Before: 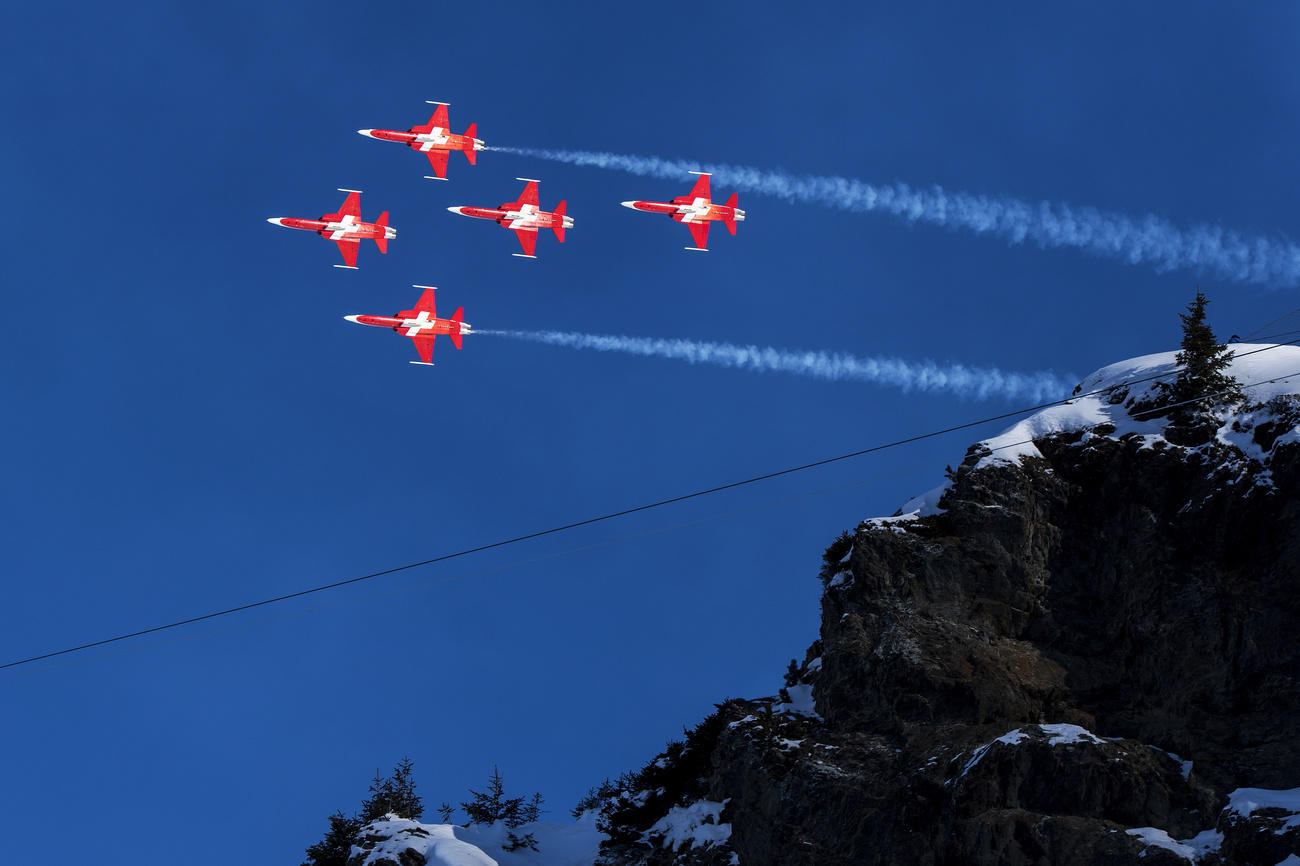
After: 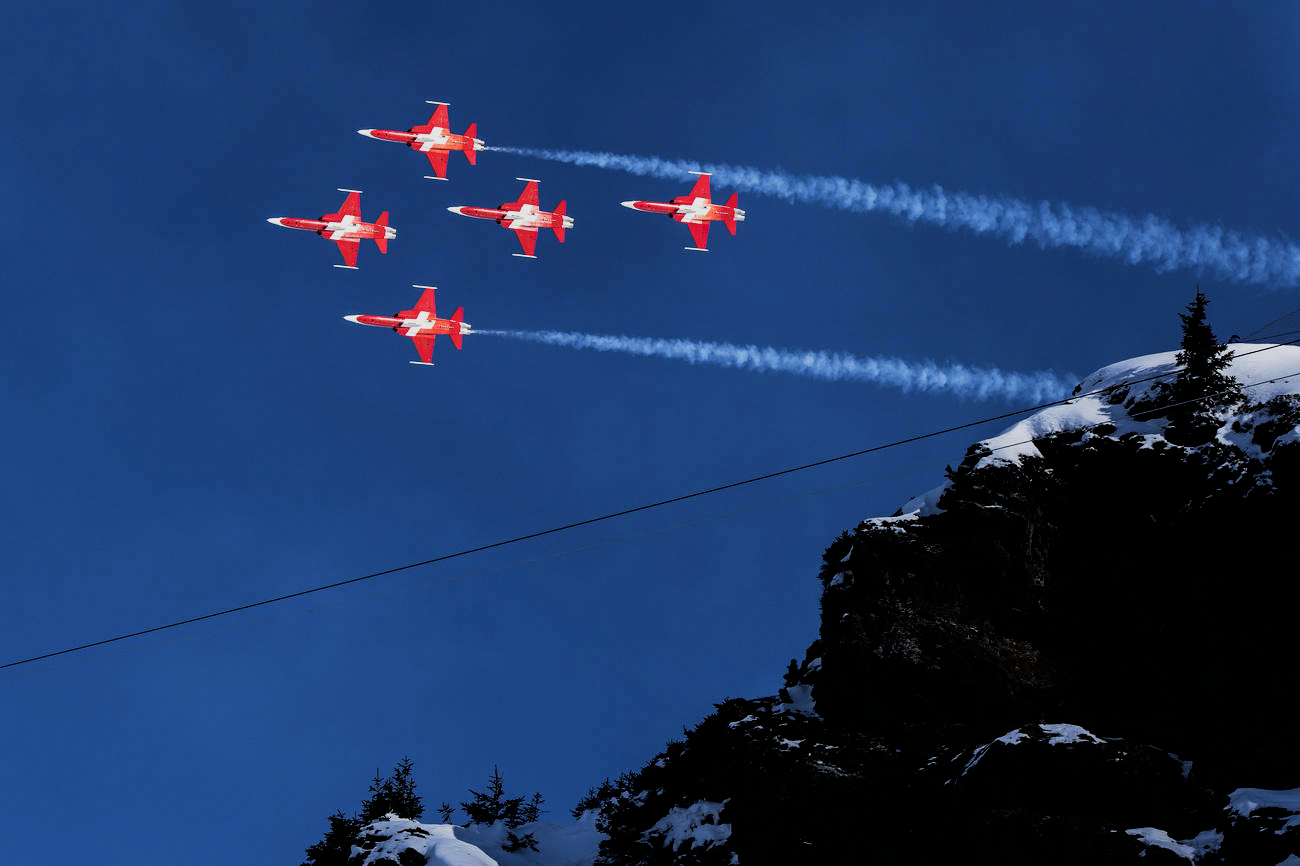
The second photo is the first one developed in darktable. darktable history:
filmic rgb: black relative exposure -5.09 EV, white relative exposure 3.99 EV, hardness 2.88, contrast 1.386, highlights saturation mix -29.29%
